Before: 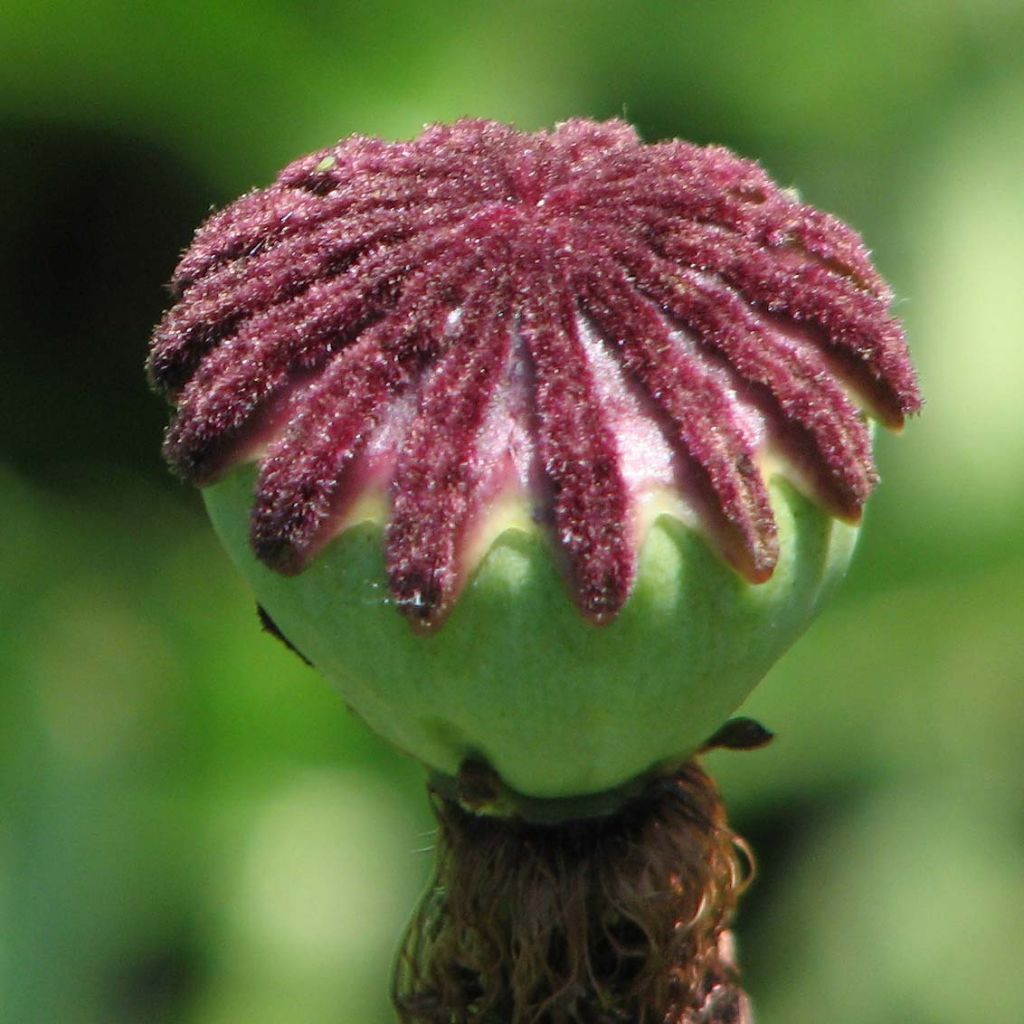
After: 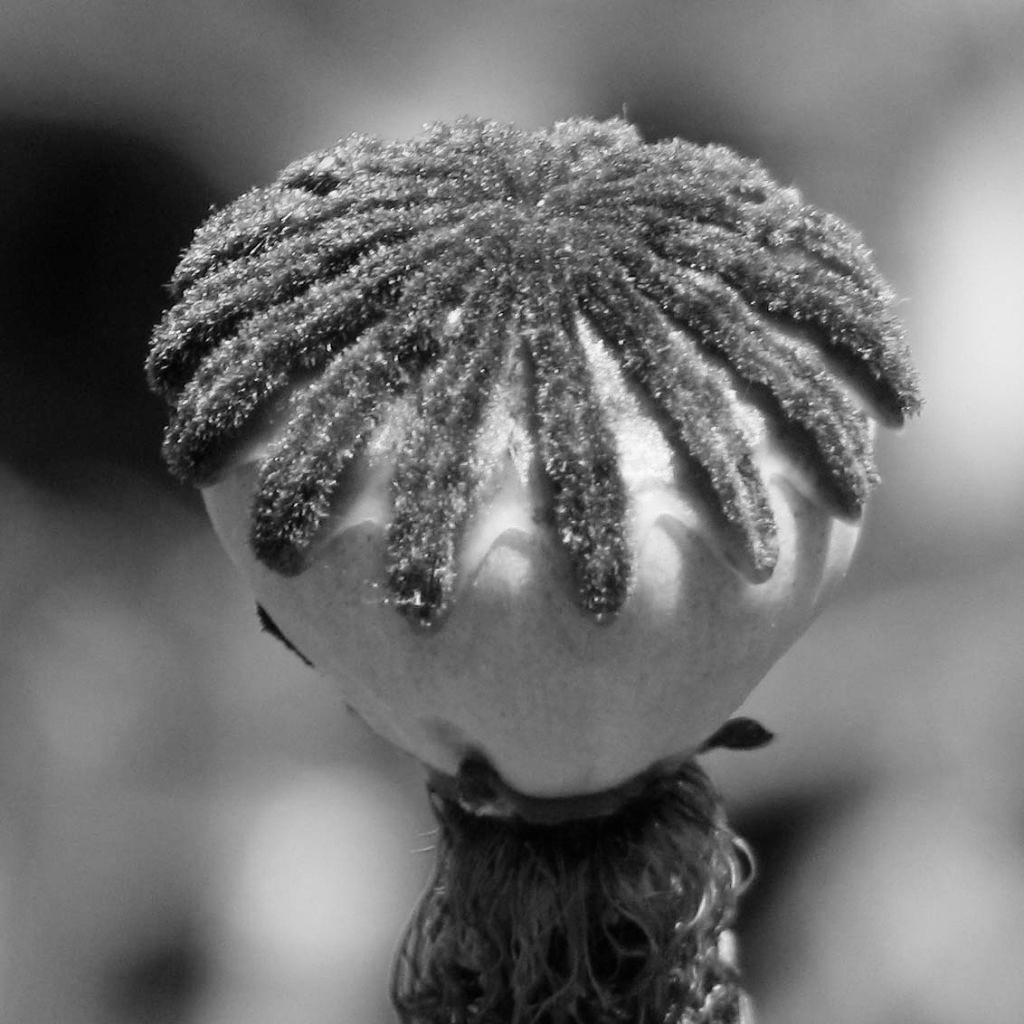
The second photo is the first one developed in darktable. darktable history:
monochrome: size 1
tone curve: curves: ch0 [(0, 0) (0.004, 0.001) (0.133, 0.112) (0.325, 0.362) (0.832, 0.893) (1, 1)], color space Lab, linked channels, preserve colors none
